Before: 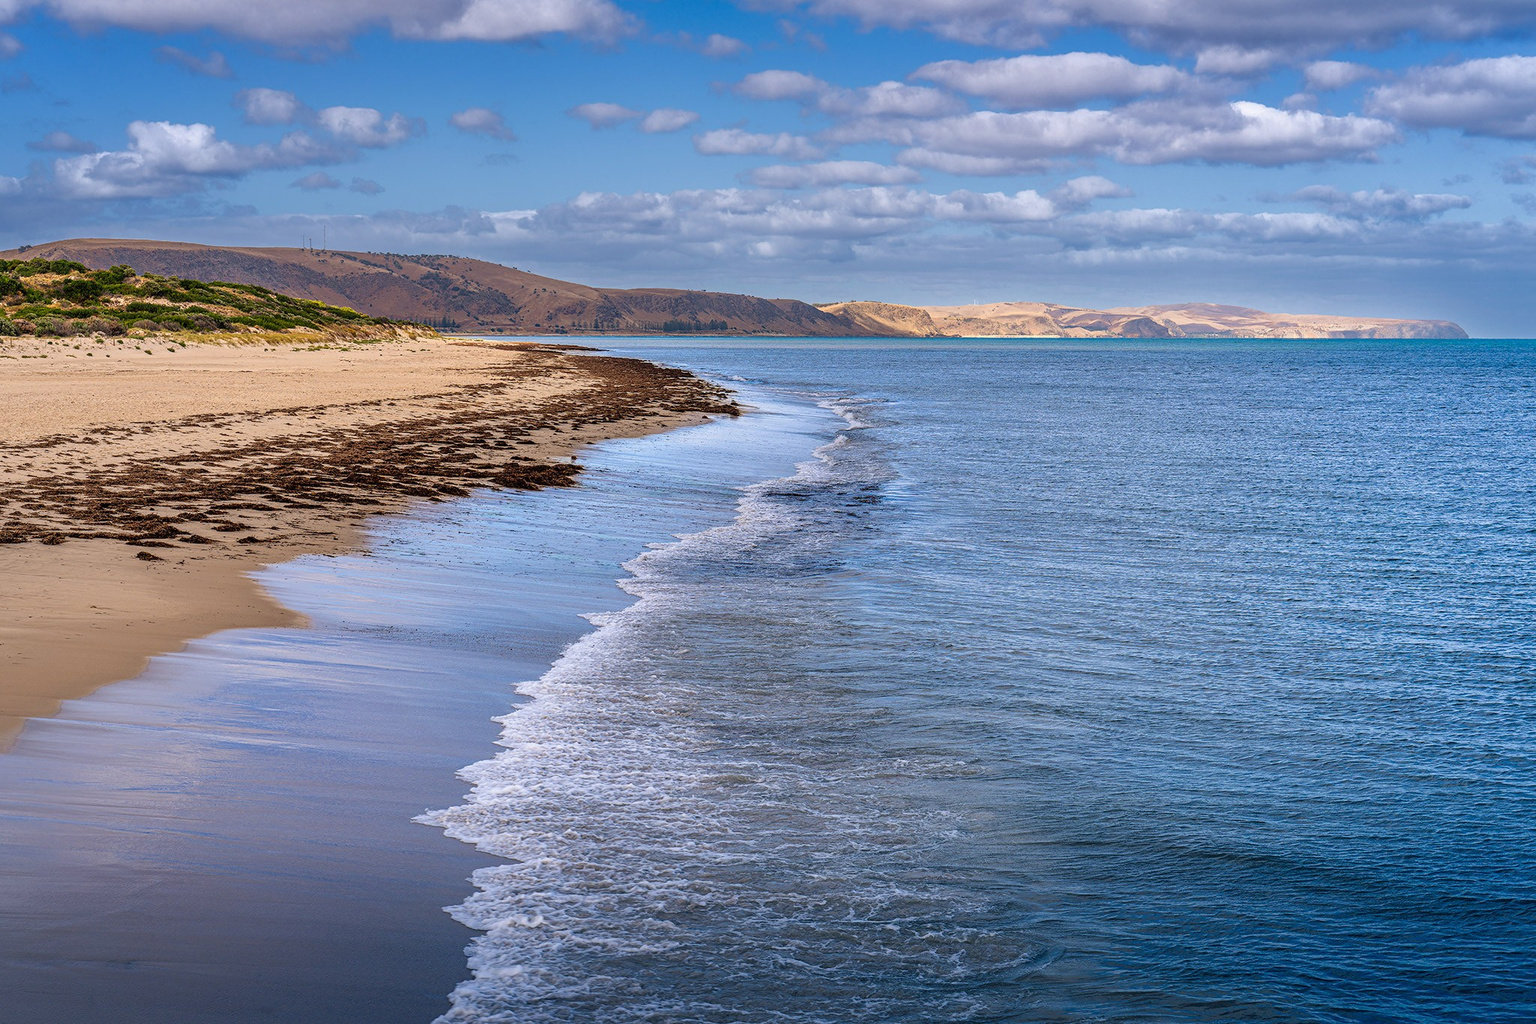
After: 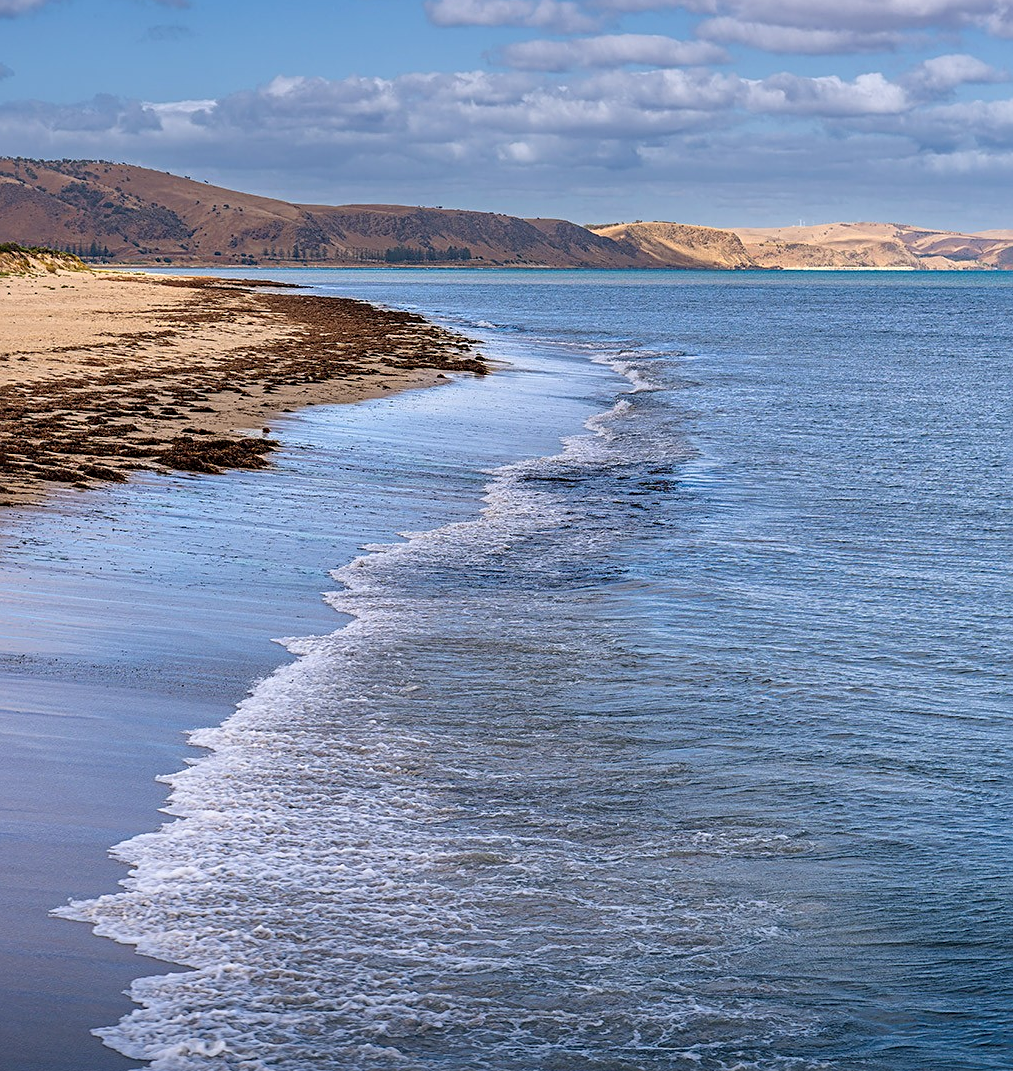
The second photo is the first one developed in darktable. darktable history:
crop and rotate: angle 0.02°, left 24.353%, top 13.219%, right 26.156%, bottom 8.224%
sharpen: radius 2.529, amount 0.323
